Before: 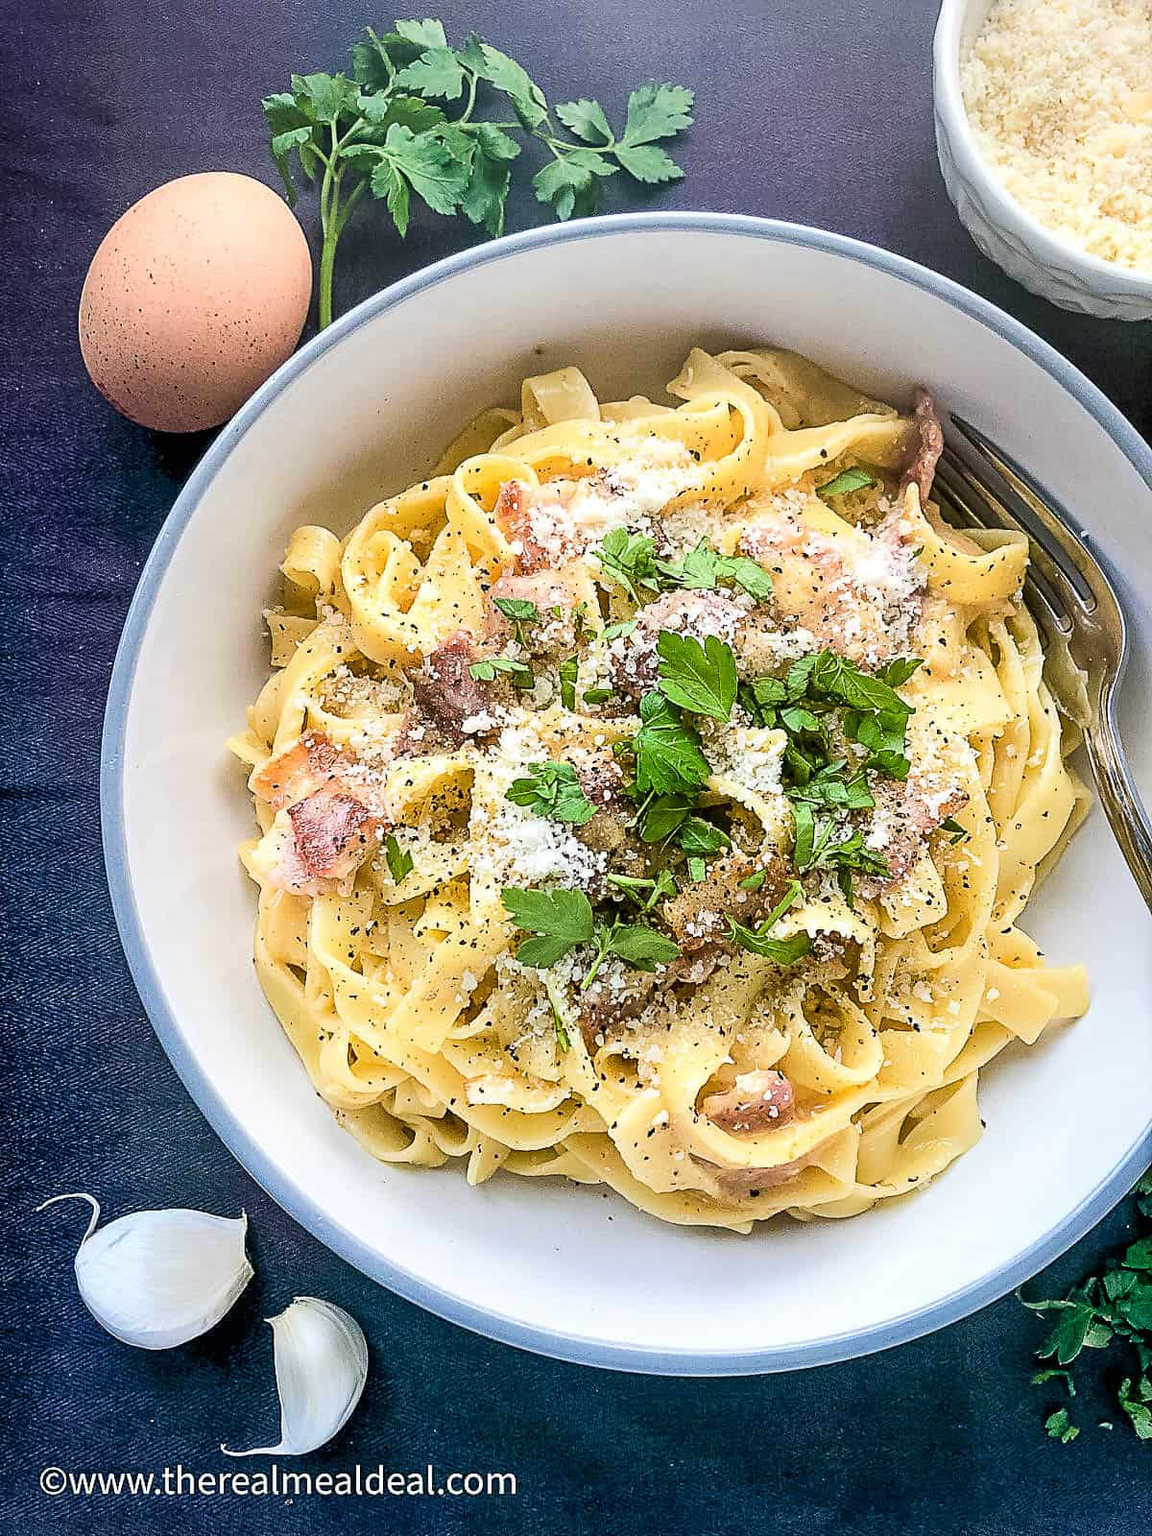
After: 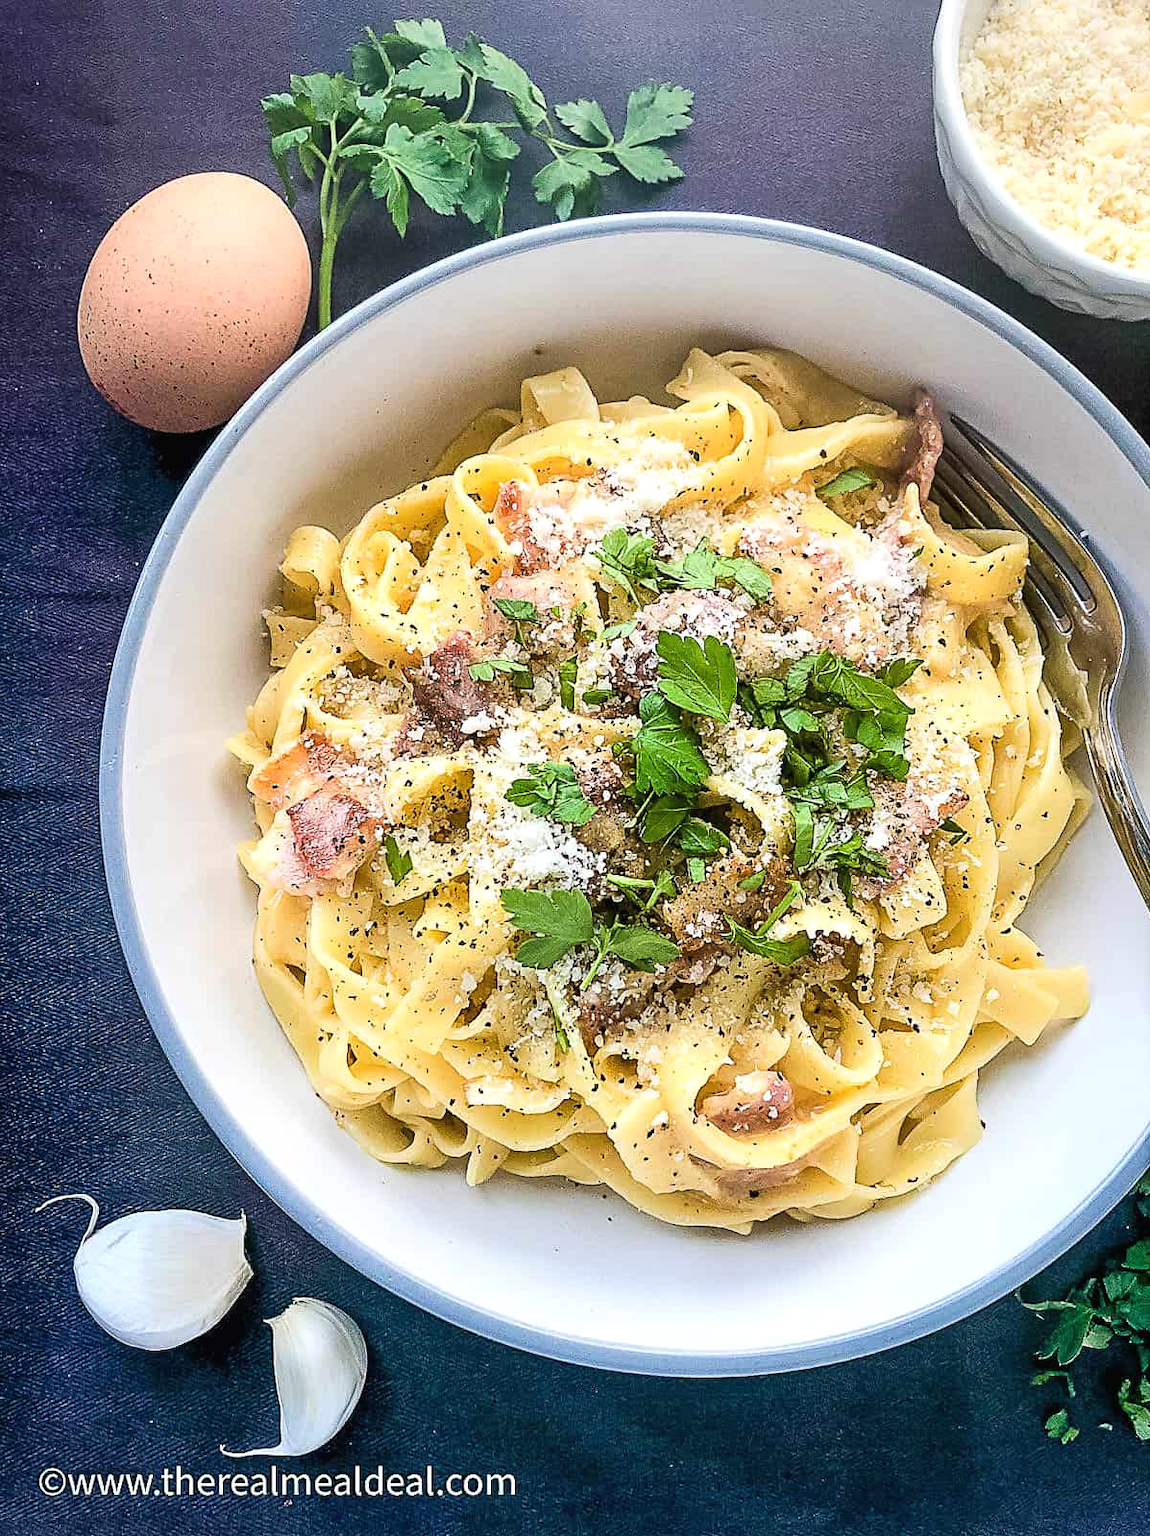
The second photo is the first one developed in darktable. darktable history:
exposure: black level correction -0.001, exposure 0.08 EV, compensate highlight preservation false
crop and rotate: left 0.126%
